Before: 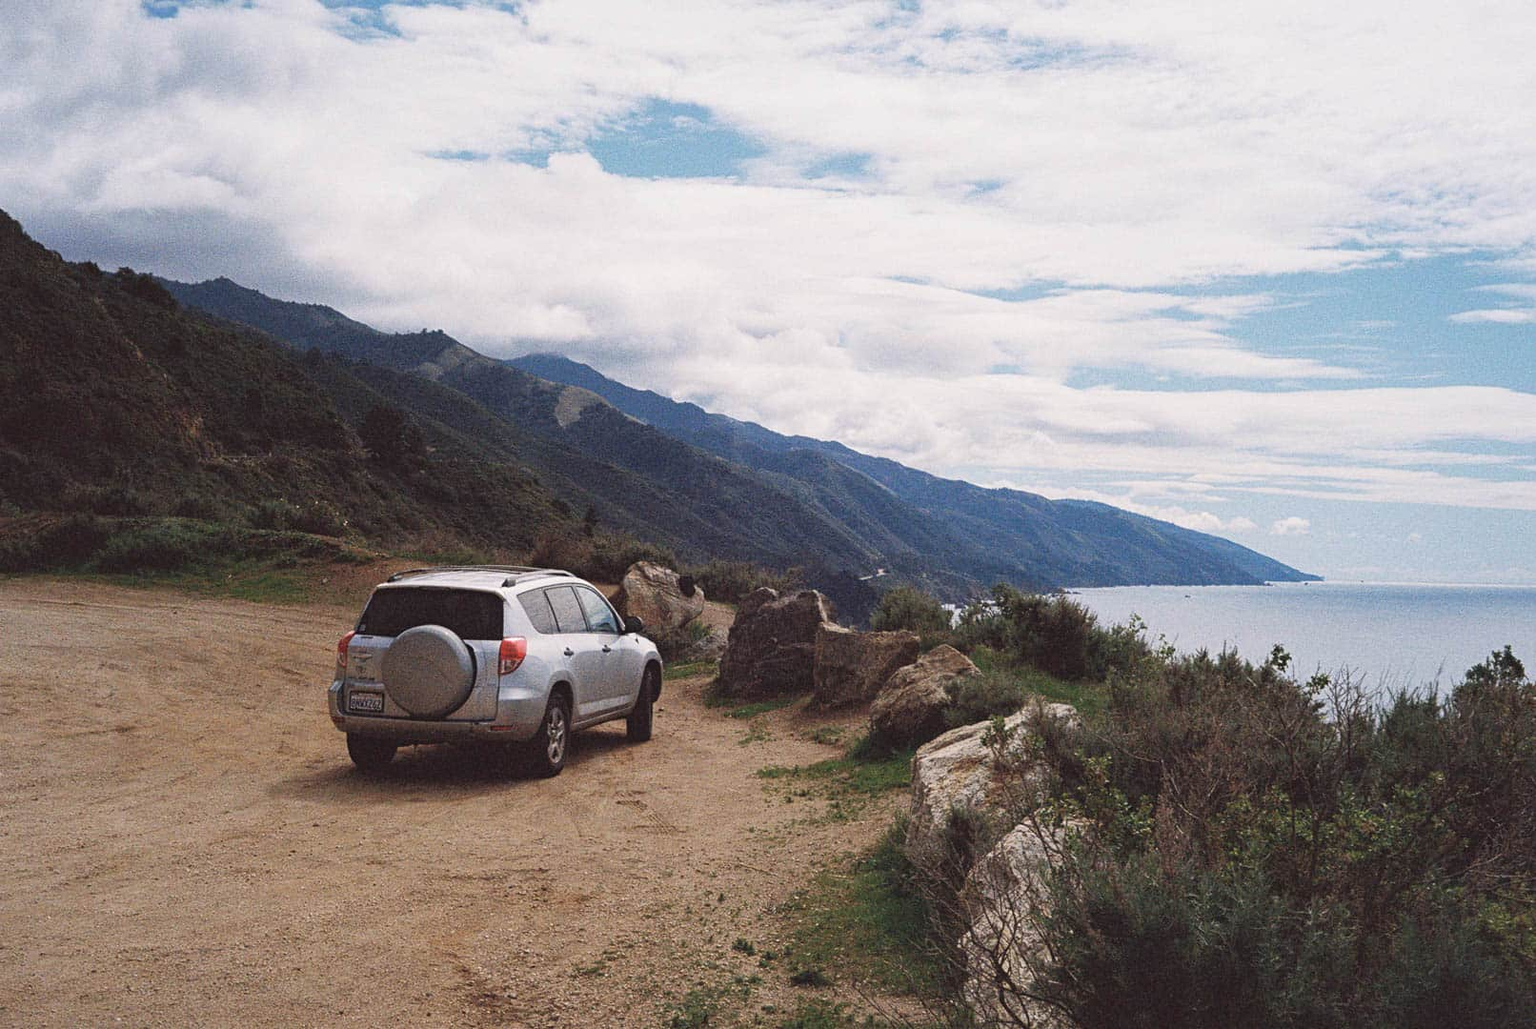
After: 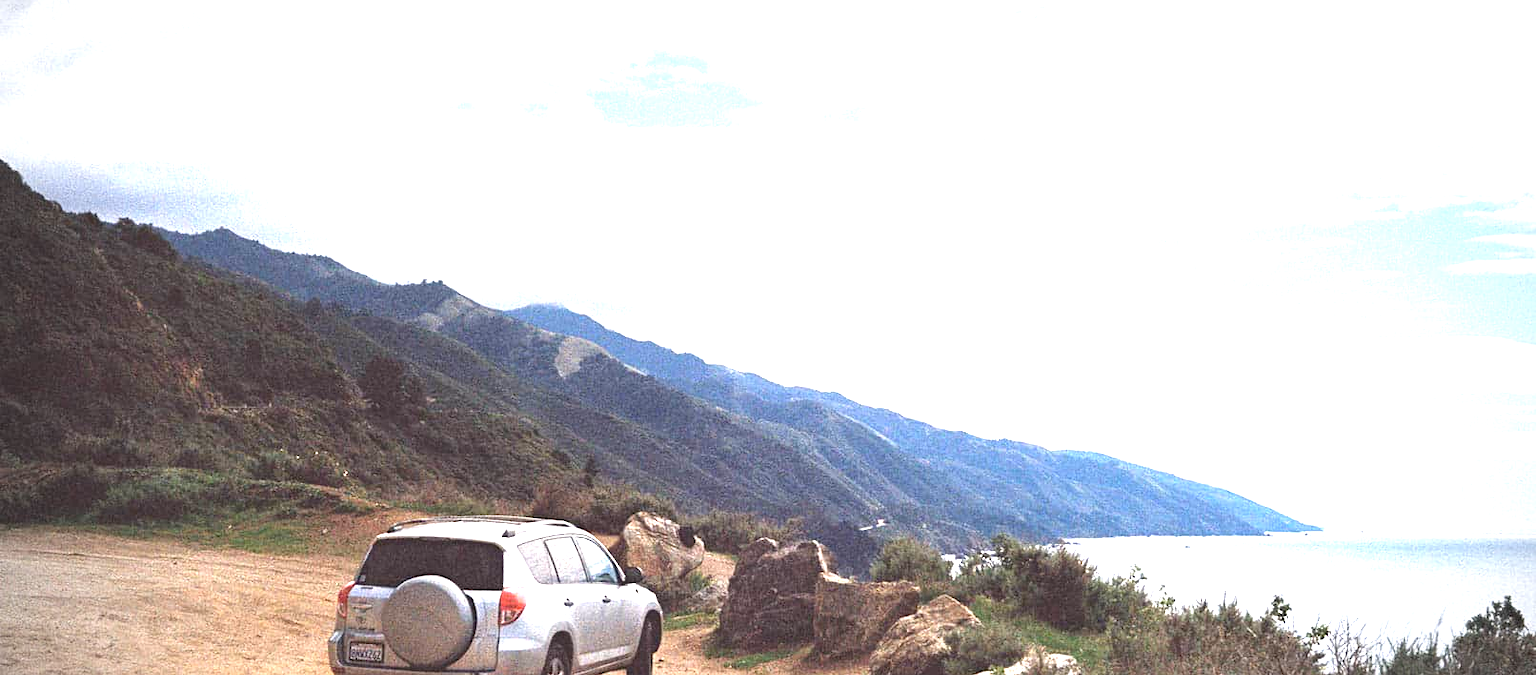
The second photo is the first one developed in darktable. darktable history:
exposure: black level correction 0, exposure 1.6 EV, compensate exposure bias true, compensate highlight preservation false
vignetting: fall-off radius 31.48%, brightness -0.472
crop and rotate: top 4.848%, bottom 29.503%
